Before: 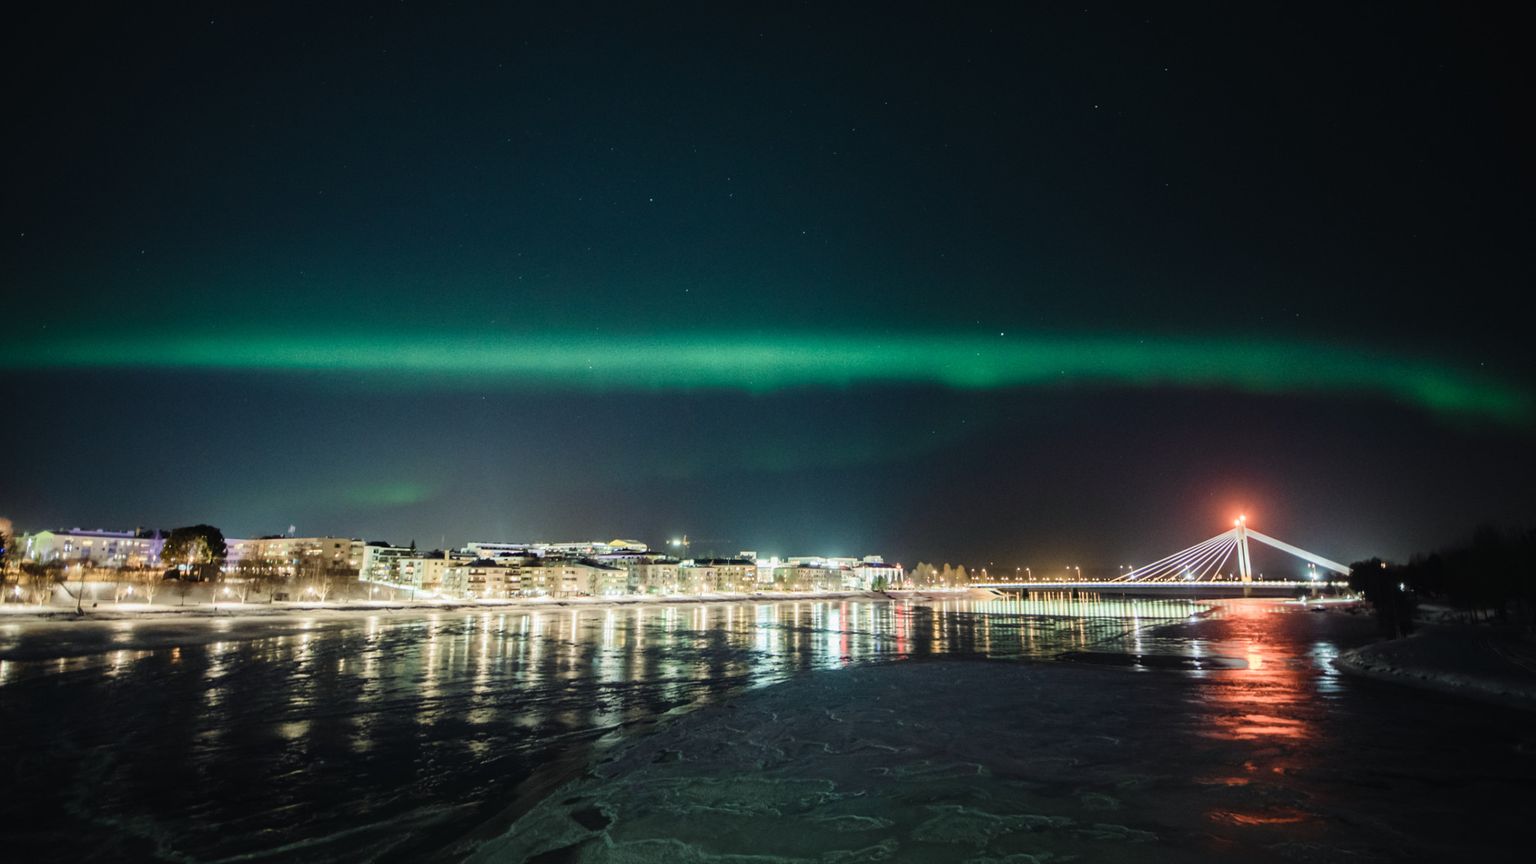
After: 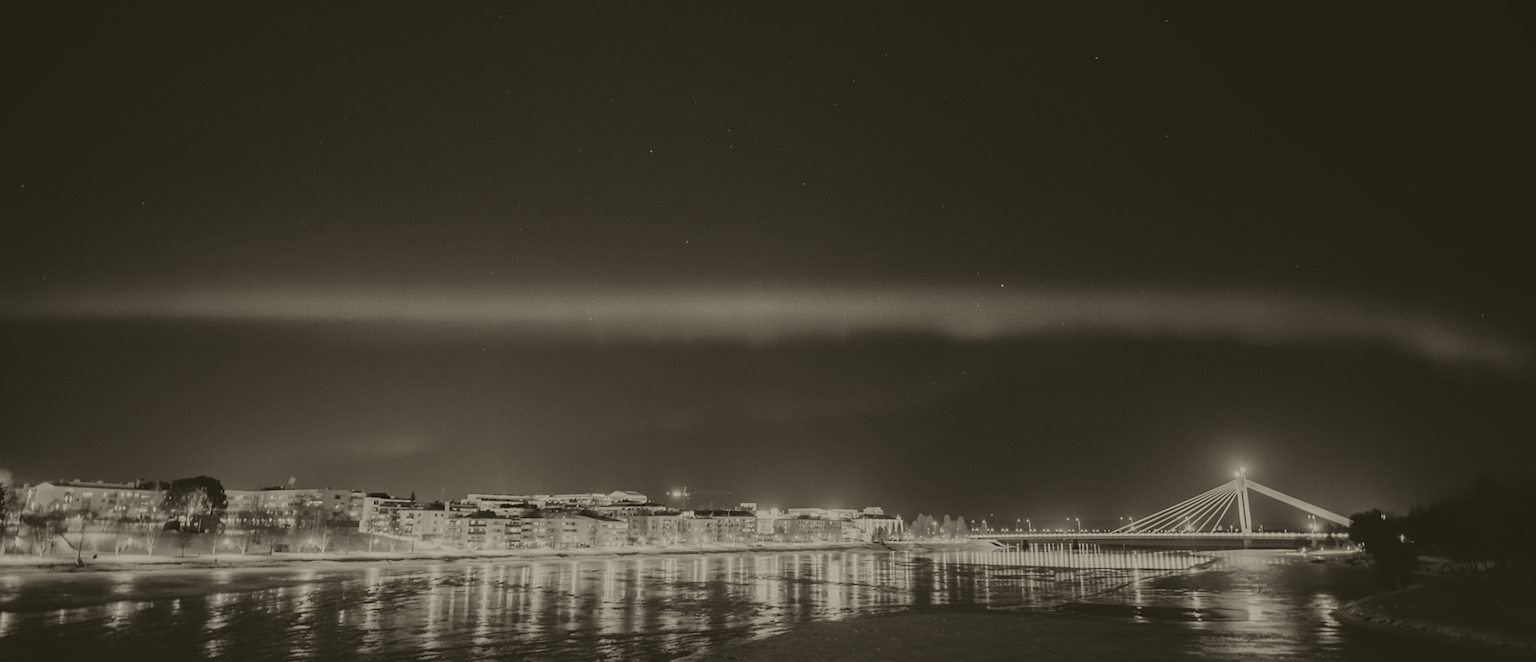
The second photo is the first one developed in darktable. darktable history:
sharpen: radius 1.272, amount 0.305, threshold 0
contrast brightness saturation: saturation -0.05
colorize: hue 41.44°, saturation 22%, source mix 60%, lightness 10.61%
crop: top 5.667%, bottom 17.637%
tone equalizer: on, module defaults
